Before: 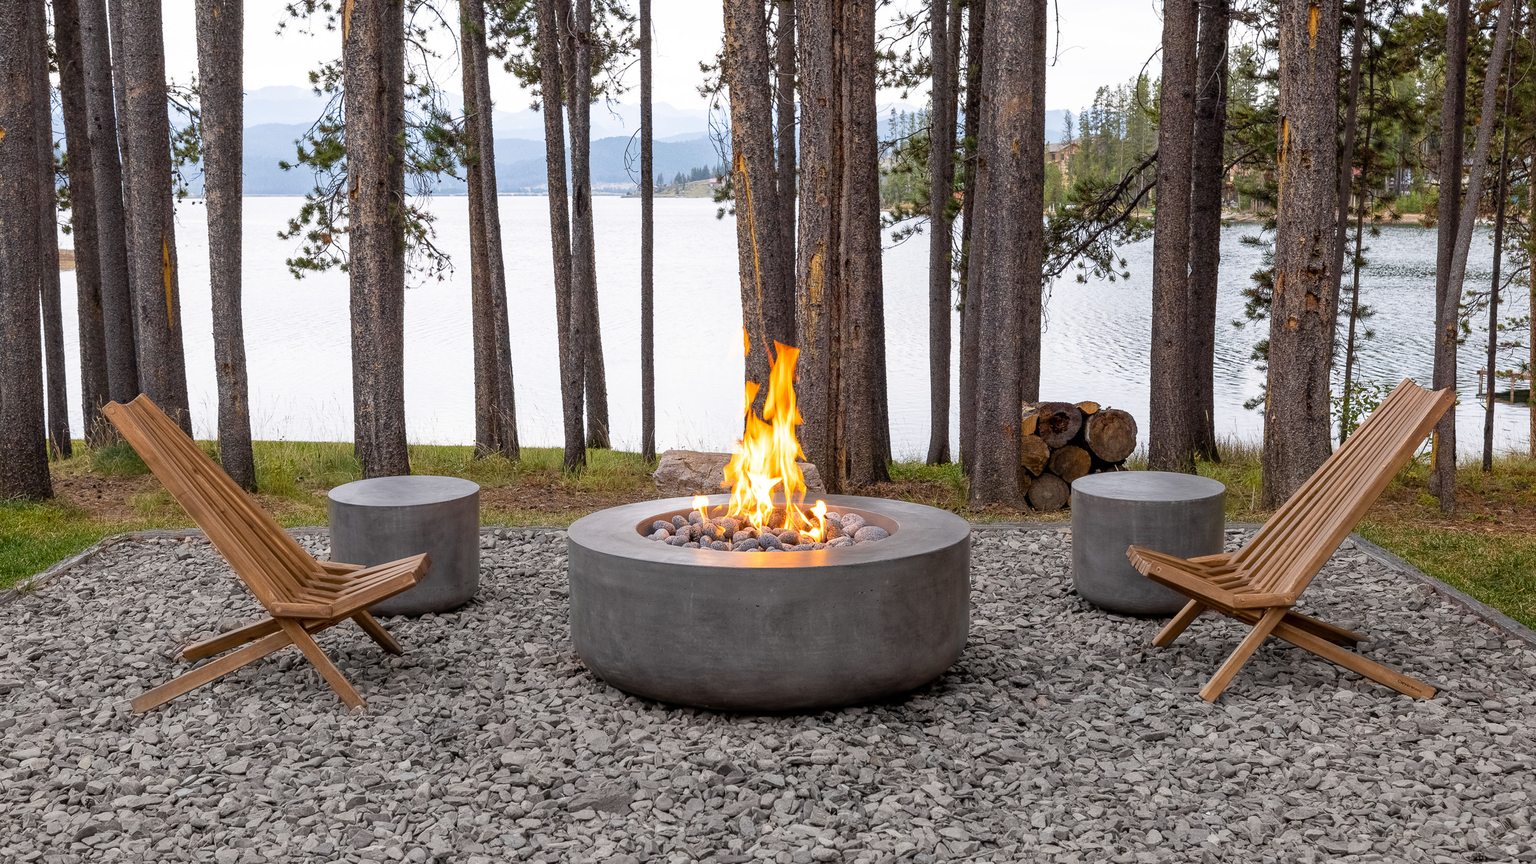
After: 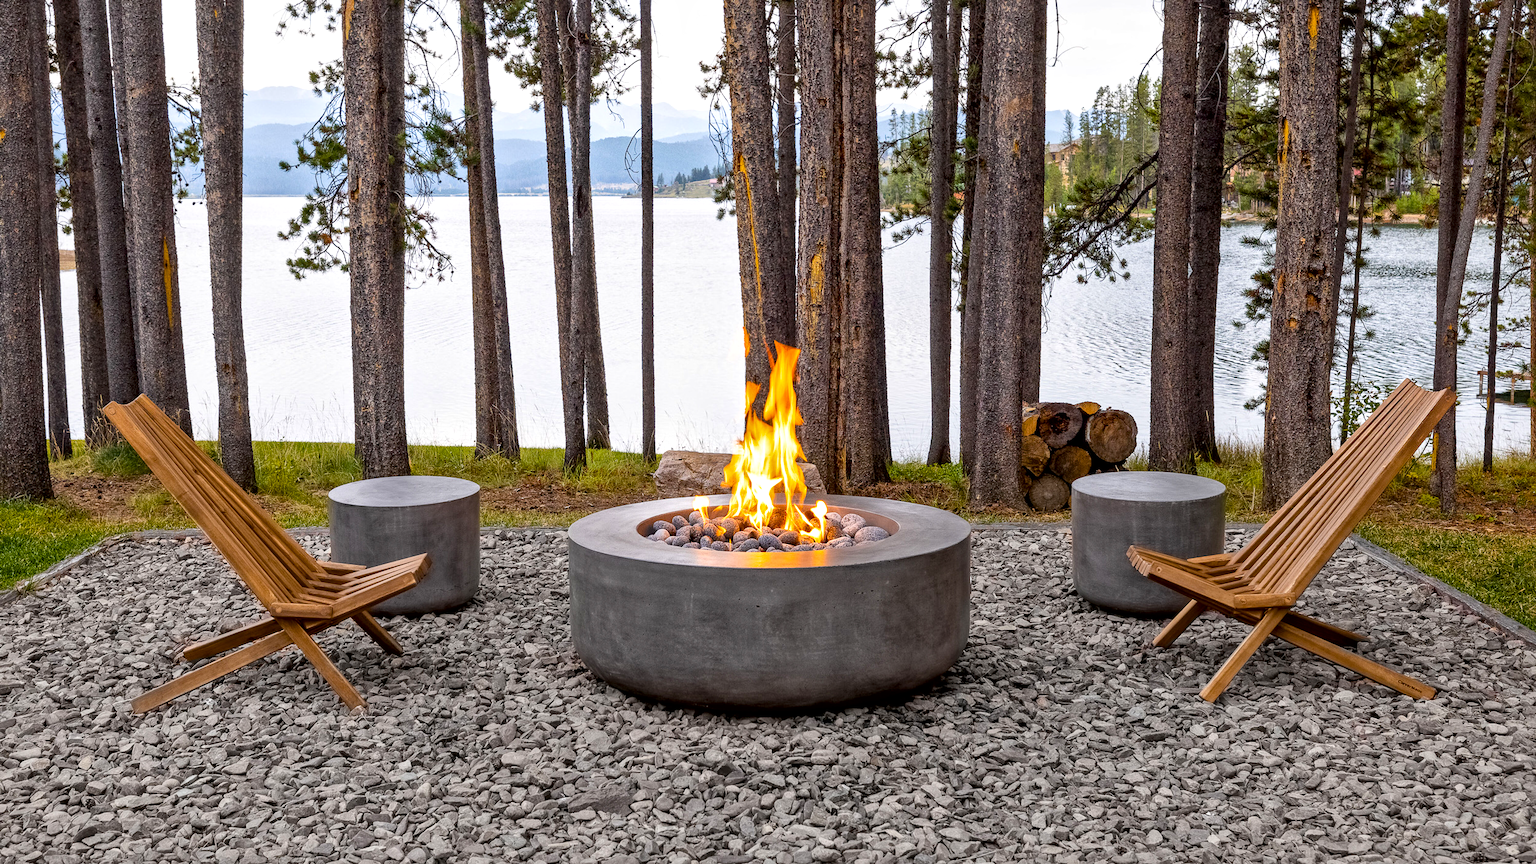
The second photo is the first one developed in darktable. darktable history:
local contrast: mode bilateral grid, contrast 25, coarseness 60, detail 152%, midtone range 0.2
color balance rgb: perceptual saturation grading › global saturation 36.593%
